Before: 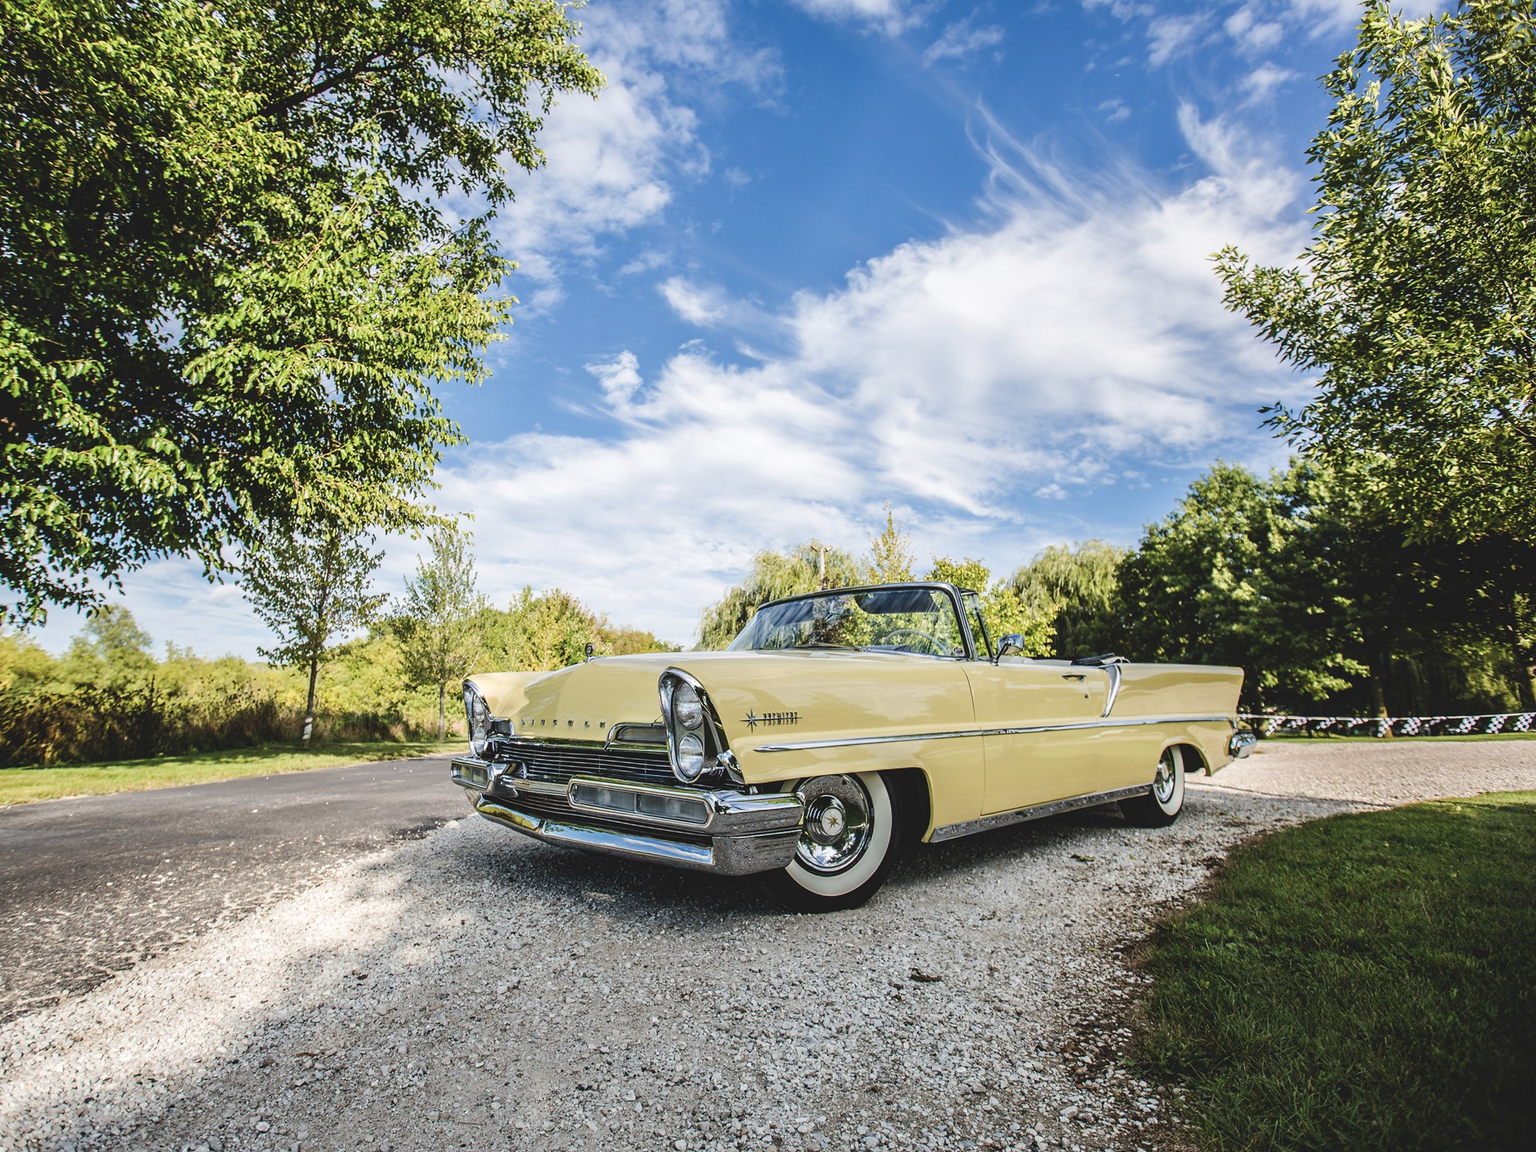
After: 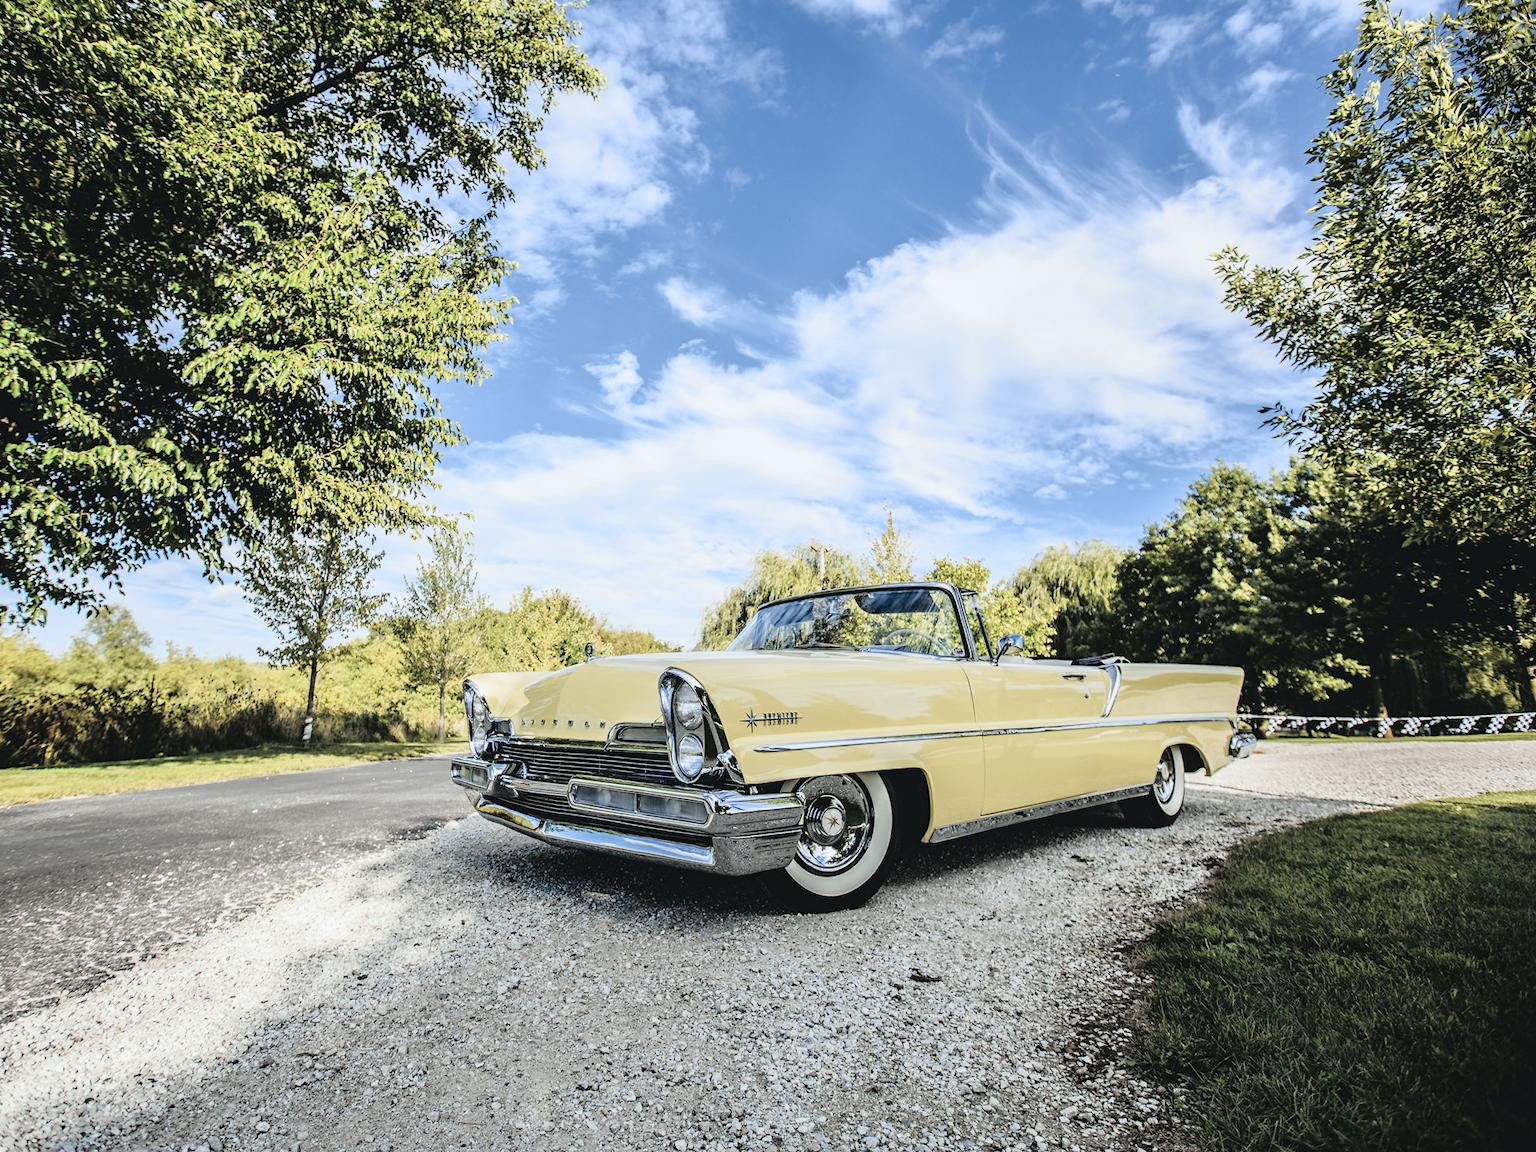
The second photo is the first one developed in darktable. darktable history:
tone curve: curves: ch0 [(0.014, 0.013) (0.088, 0.043) (0.208, 0.176) (0.257, 0.267) (0.406, 0.483) (0.489, 0.556) (0.667, 0.73) (0.793, 0.851) (0.994, 0.974)]; ch1 [(0, 0) (0.161, 0.092) (0.35, 0.33) (0.392, 0.392) (0.457, 0.467) (0.505, 0.497) (0.537, 0.518) (0.553, 0.53) (0.58, 0.567) (0.739, 0.697) (1, 1)]; ch2 [(0, 0) (0.346, 0.362) (0.448, 0.419) (0.502, 0.499) (0.533, 0.517) (0.556, 0.533) (0.629, 0.619) (0.717, 0.678) (1, 1)], color space Lab, independent channels, preserve colors none
